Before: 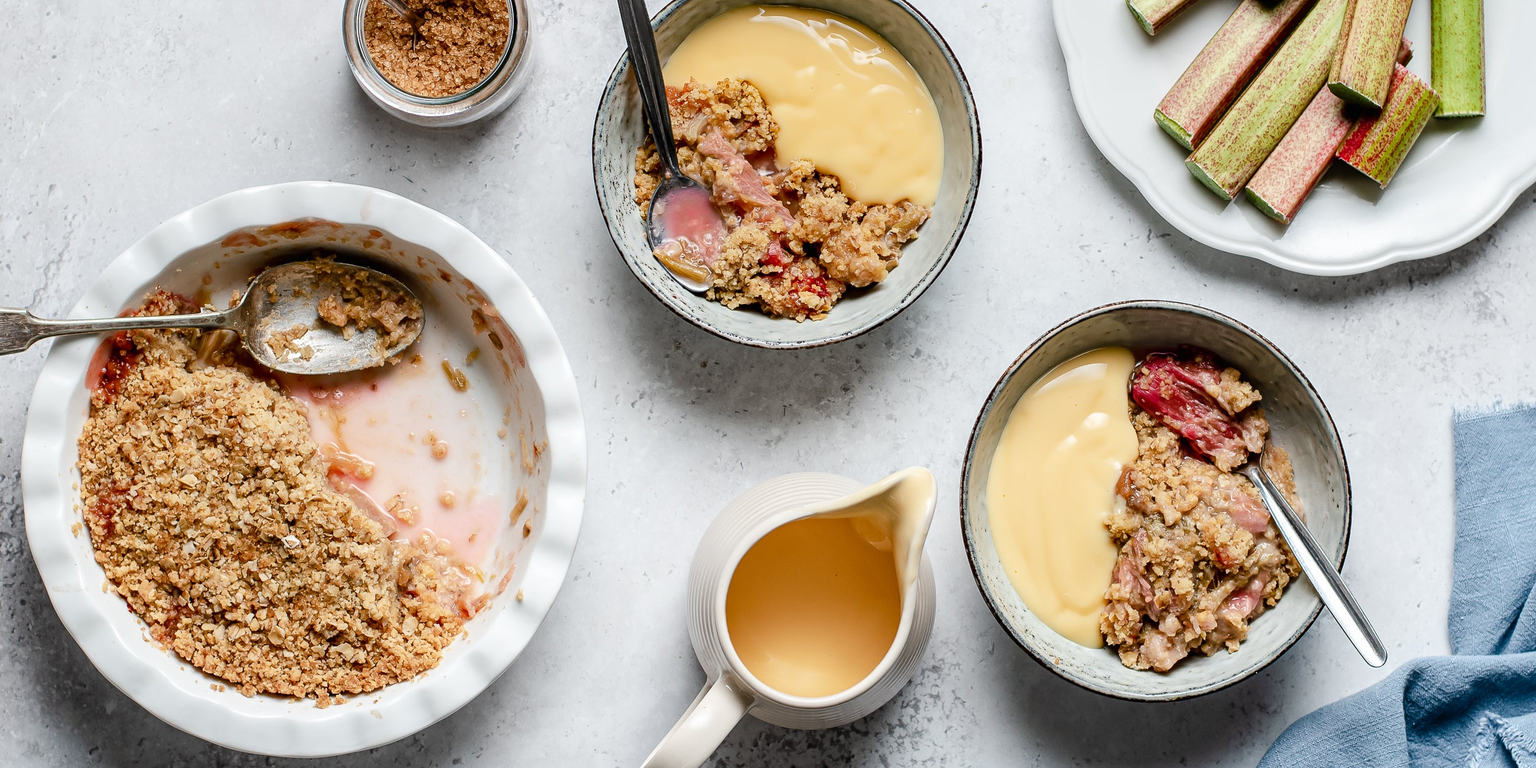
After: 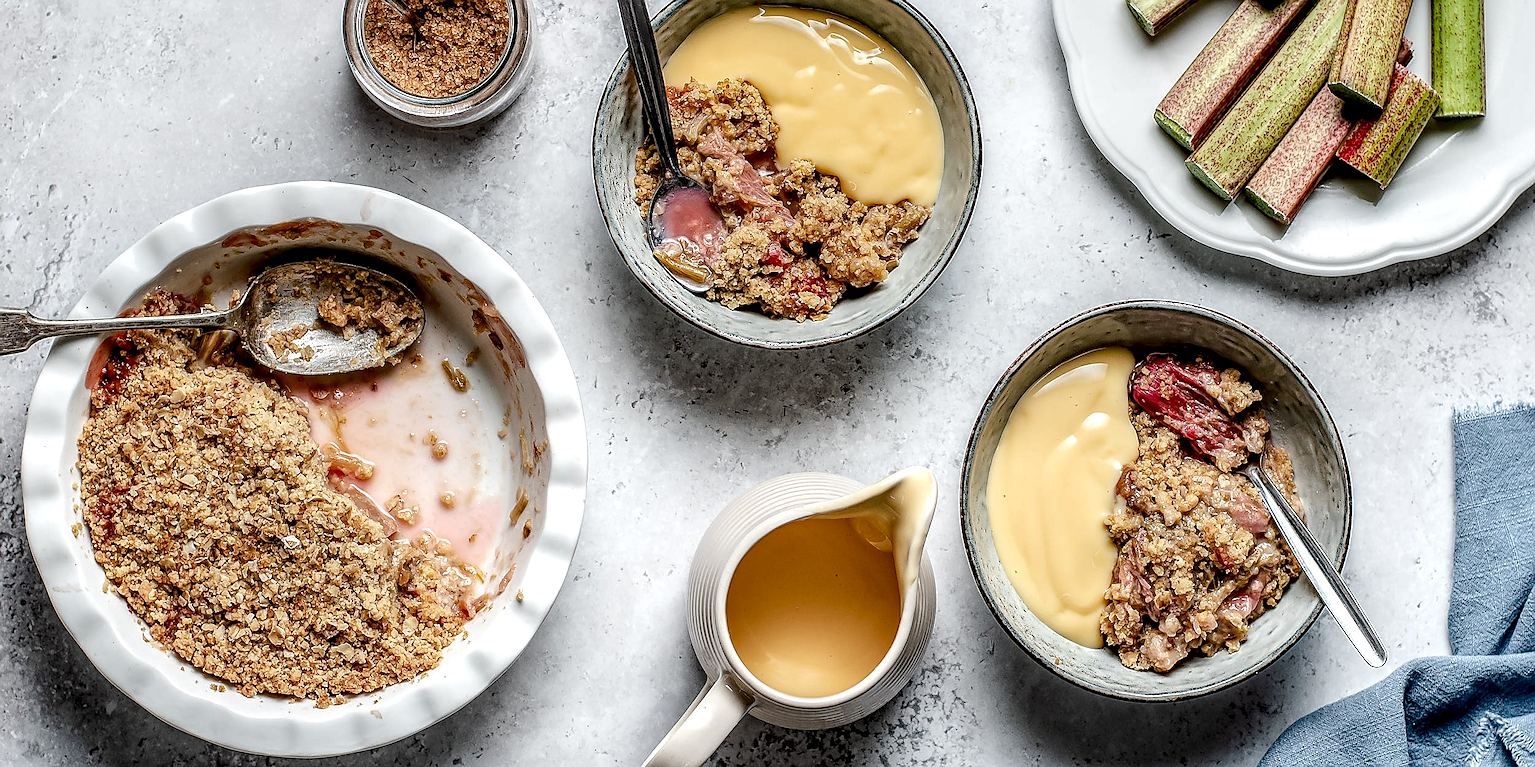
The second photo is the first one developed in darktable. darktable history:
sharpen: radius 1.4, amount 1.25, threshold 0.7
local contrast: highlights 12%, shadows 38%, detail 183%, midtone range 0.471
haze removal: compatibility mode true, adaptive false
contrast brightness saturation: saturation -0.05
